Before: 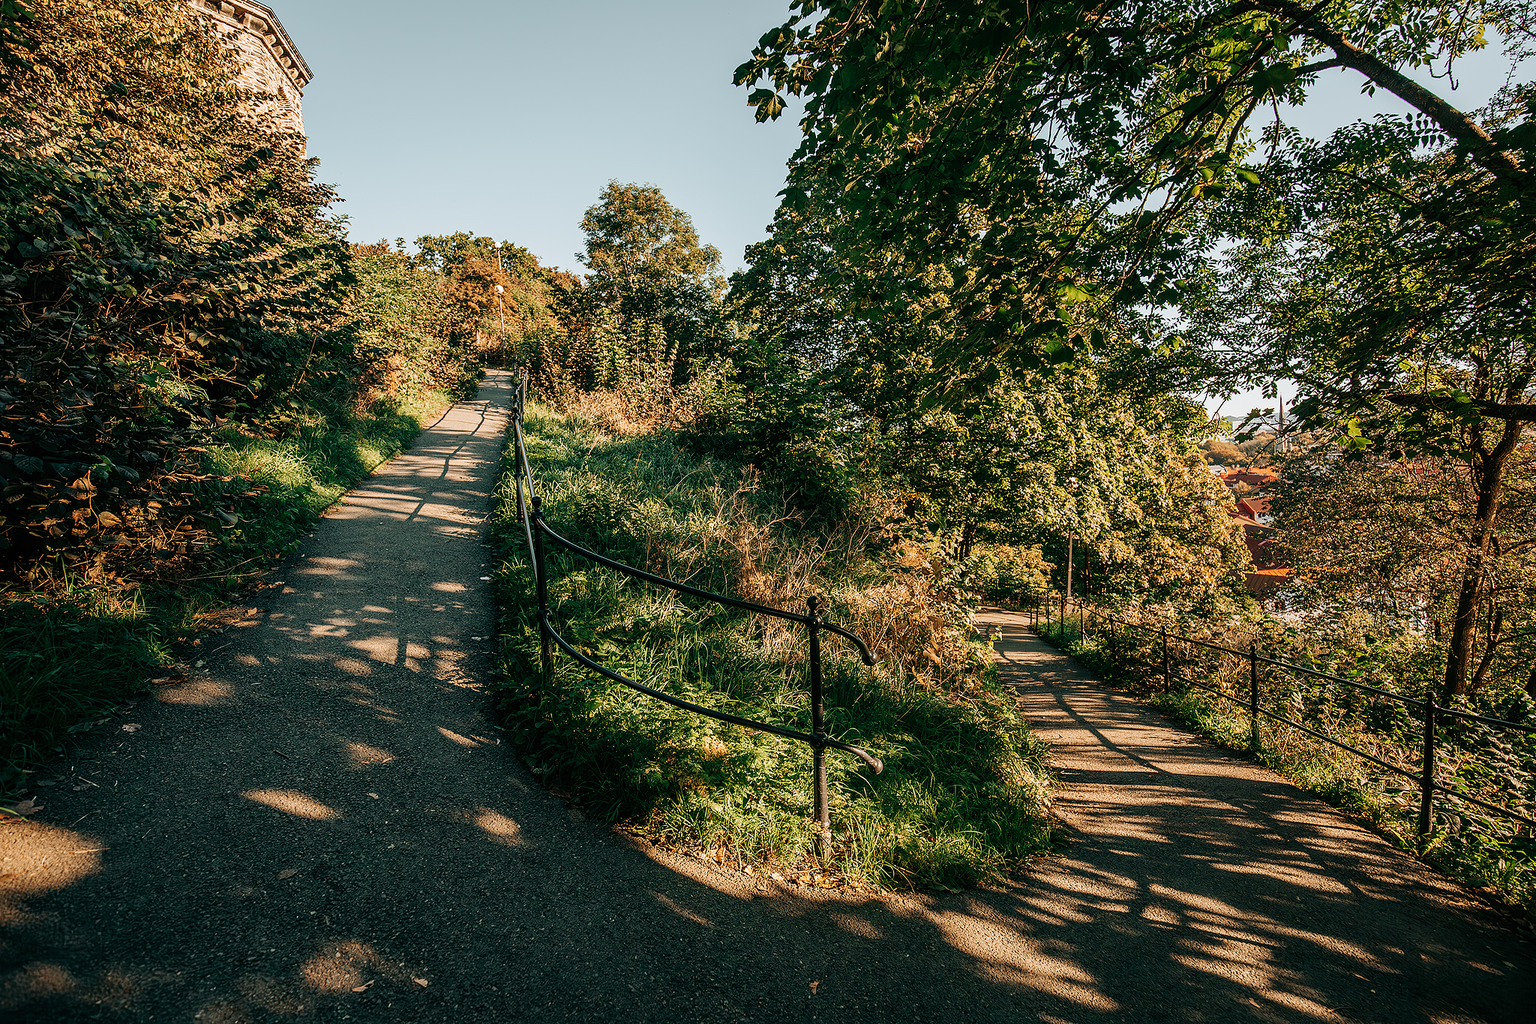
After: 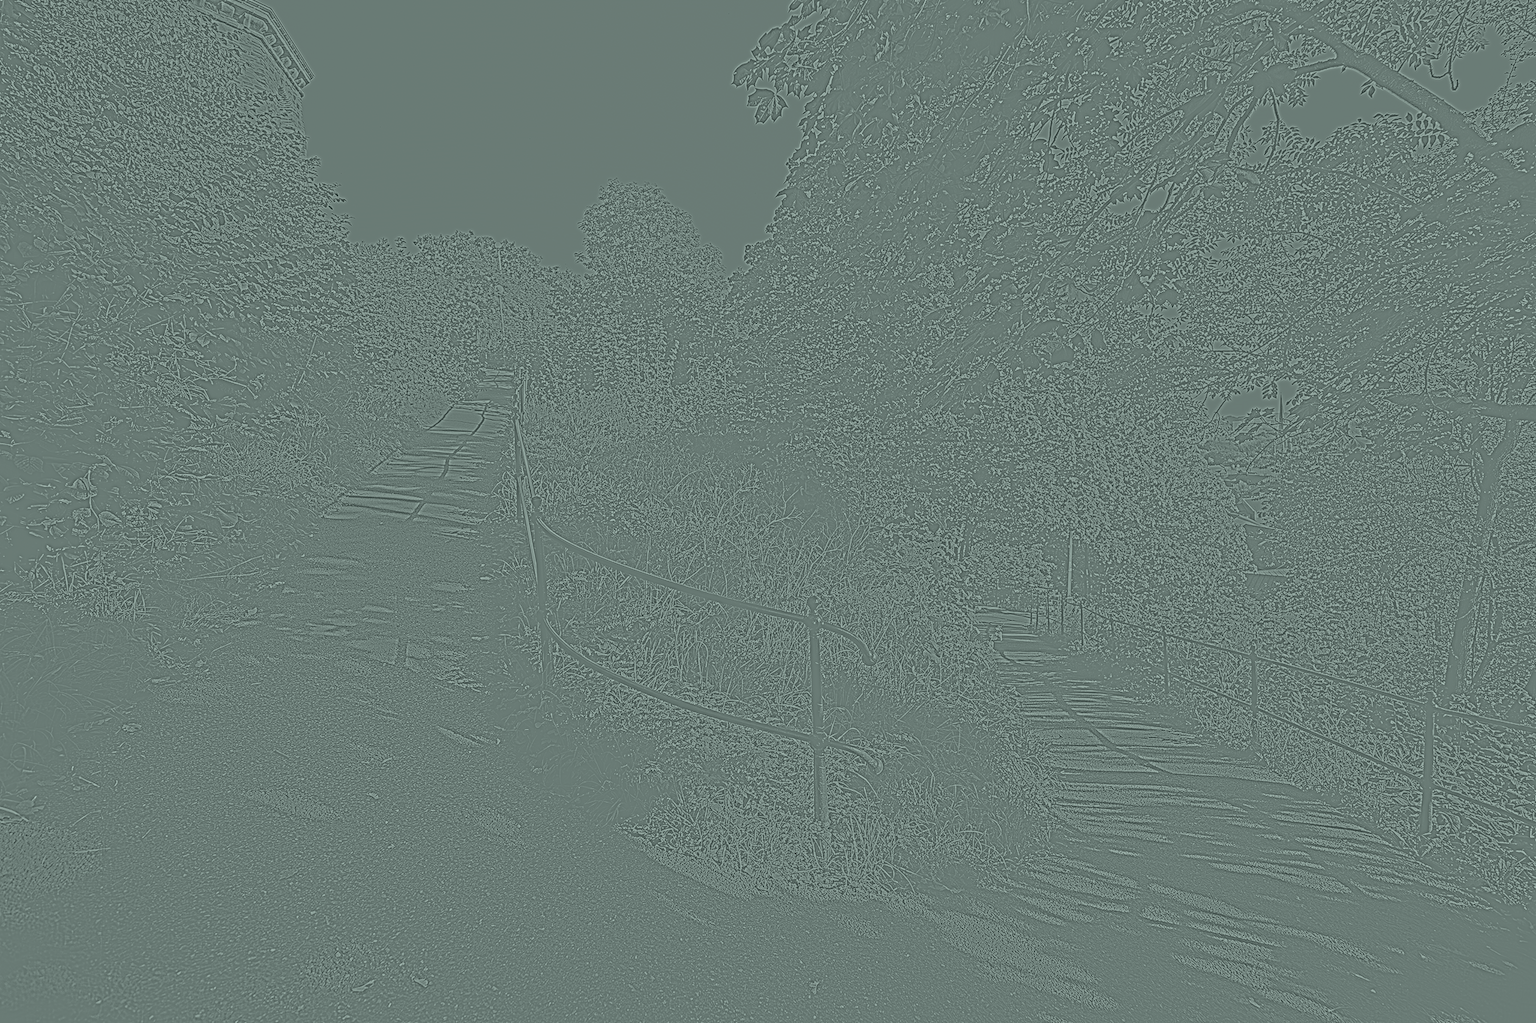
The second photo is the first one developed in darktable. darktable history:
highpass: sharpness 9.84%, contrast boost 9.94%
color correction: highlights a* -7.33, highlights b* 1.26, shadows a* -3.55, saturation 1.4
local contrast: highlights 0%, shadows 0%, detail 200%, midtone range 0.25
